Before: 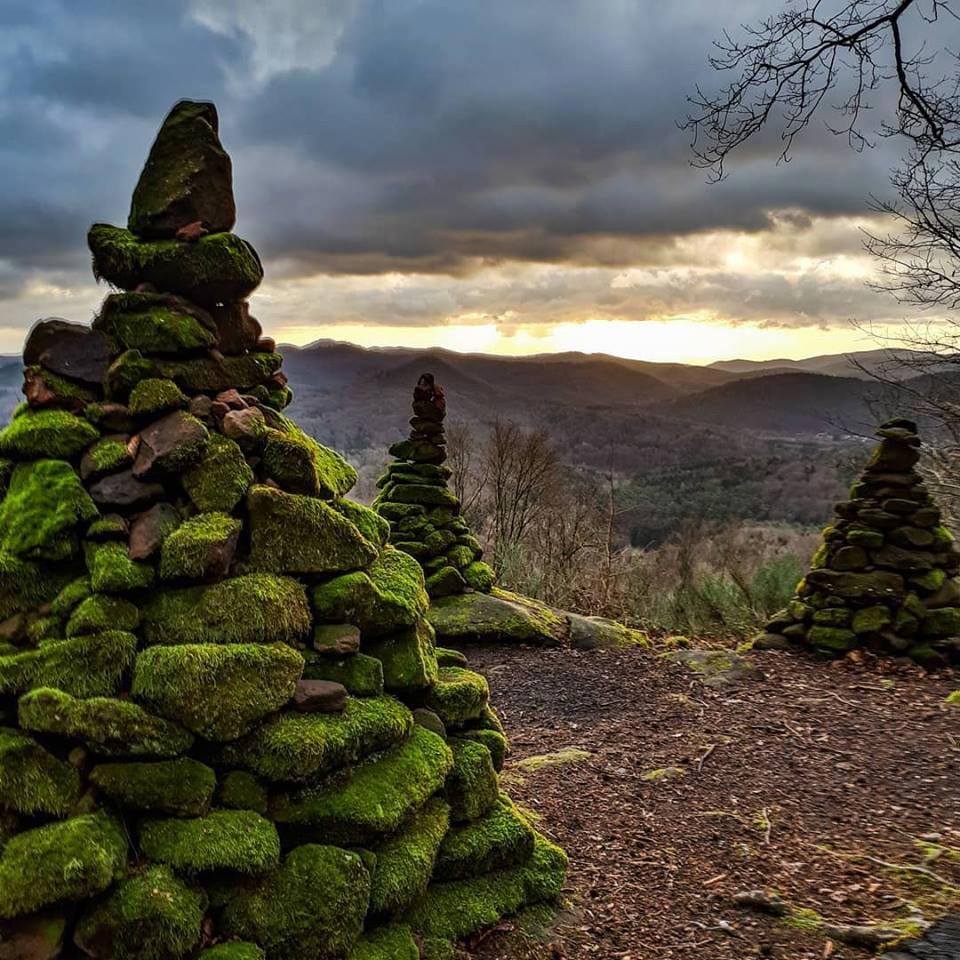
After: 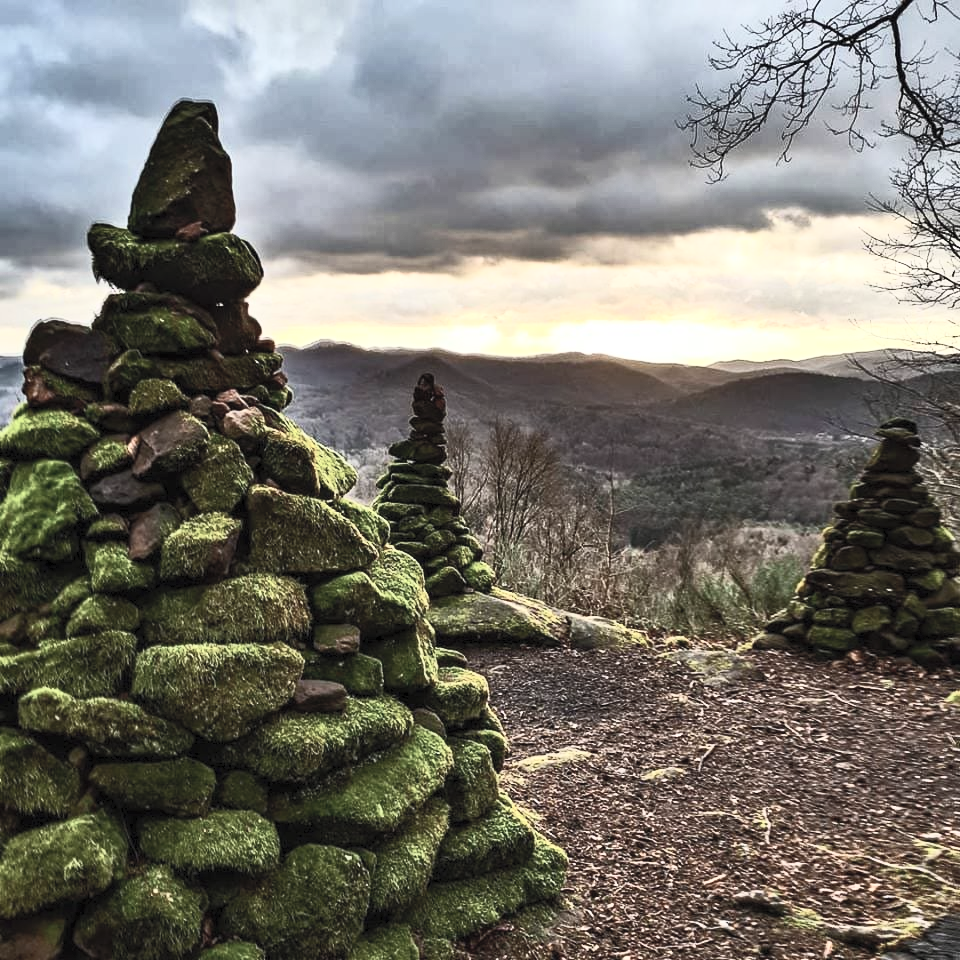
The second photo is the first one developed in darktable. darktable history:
contrast brightness saturation: contrast 0.559, brightness 0.578, saturation -0.329
